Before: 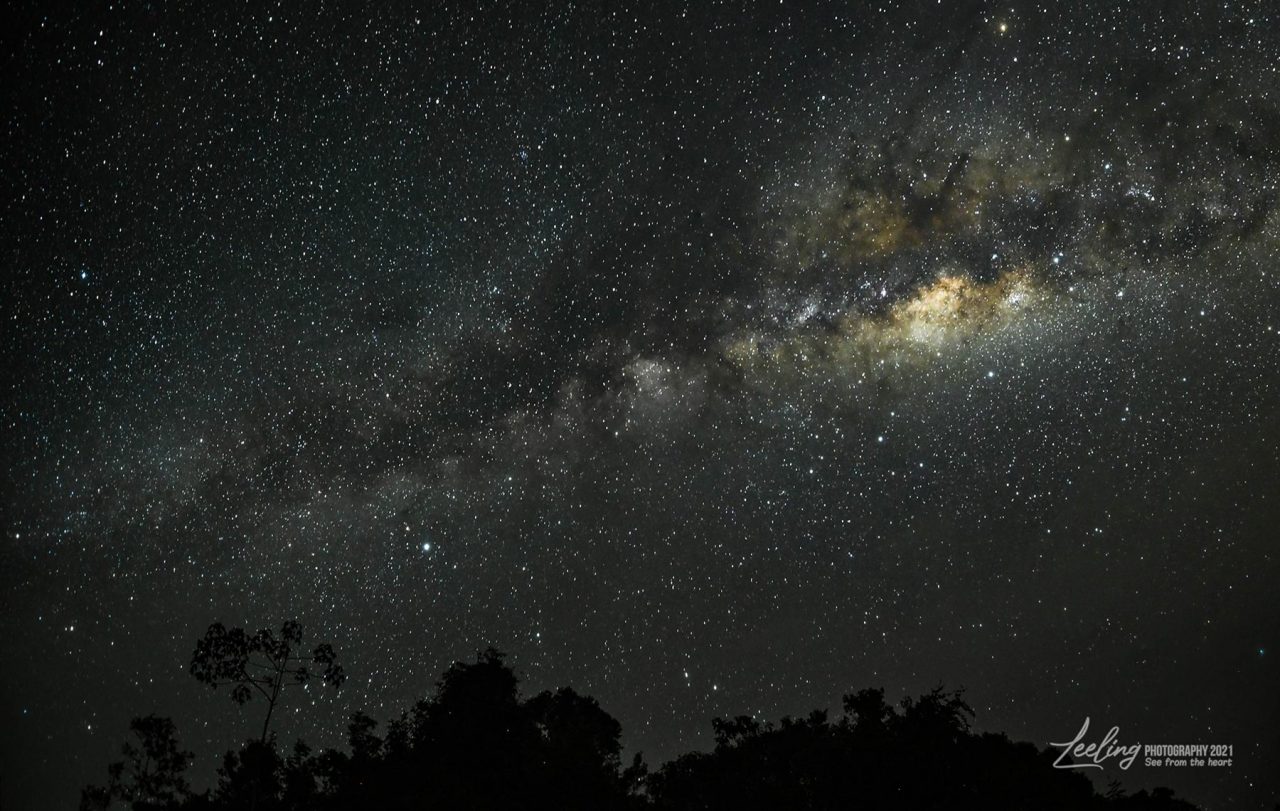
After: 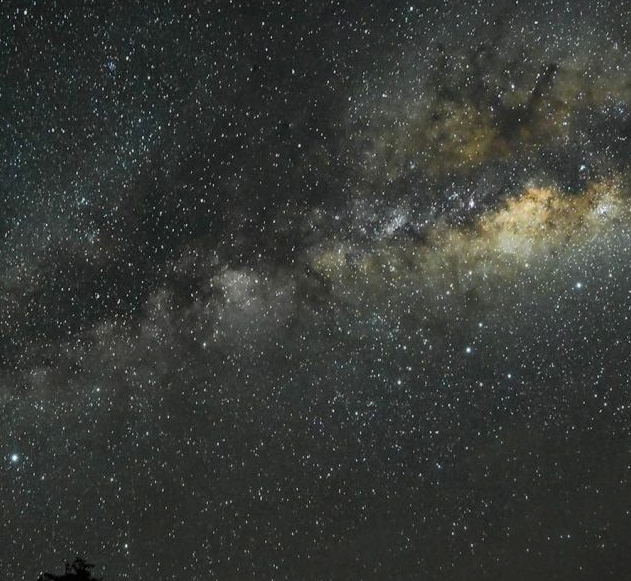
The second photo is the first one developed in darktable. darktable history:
shadows and highlights: shadows 39.66, highlights -59.91
crop: left 32.25%, top 10.988%, right 18.391%, bottom 17.318%
